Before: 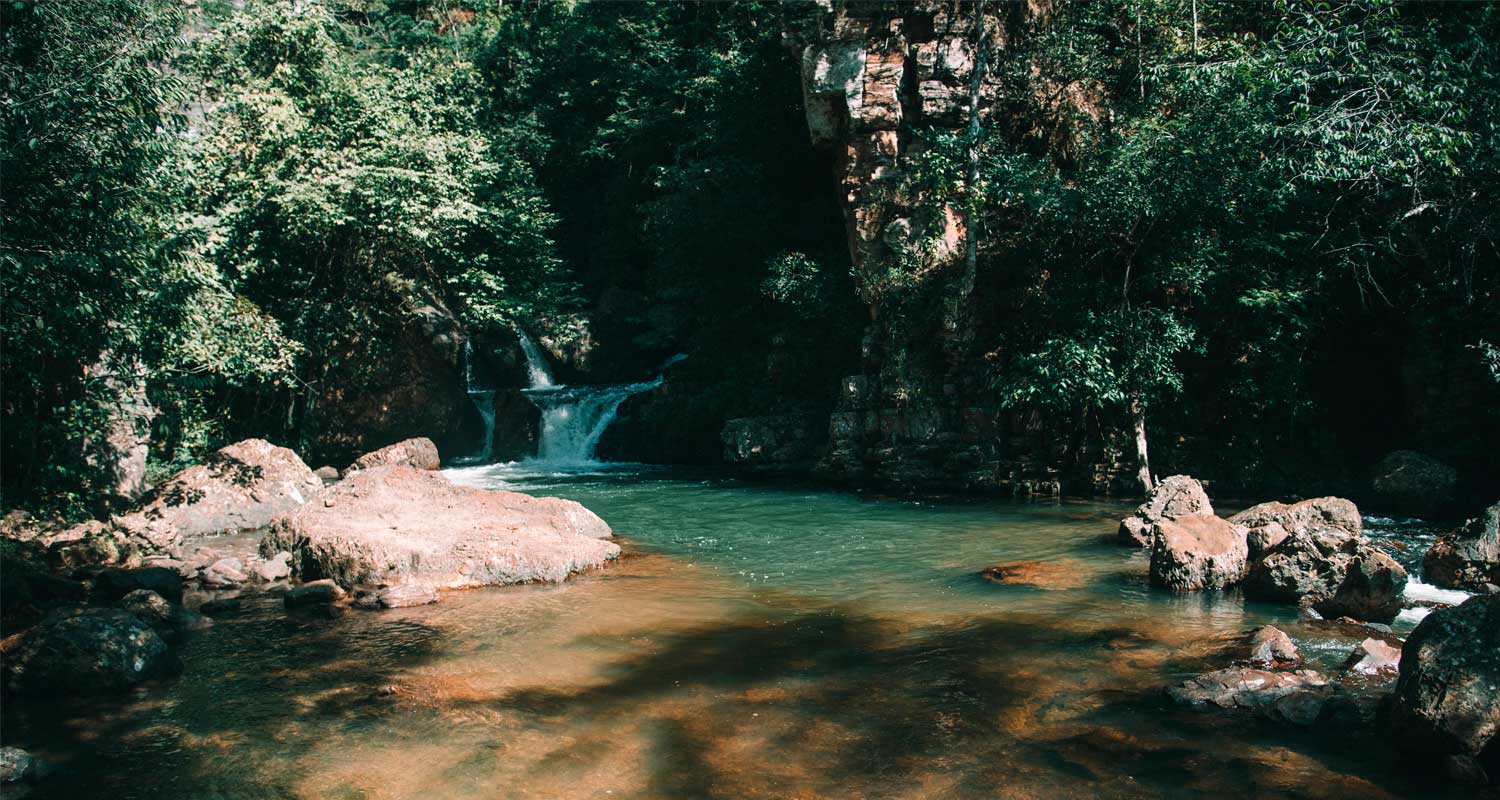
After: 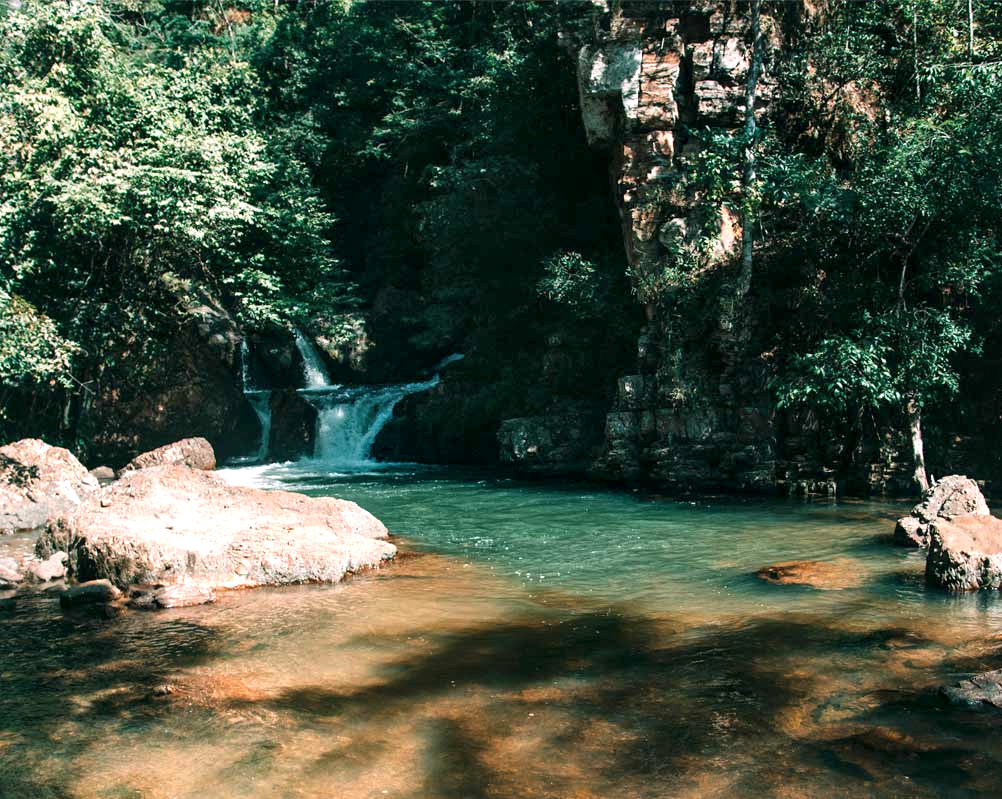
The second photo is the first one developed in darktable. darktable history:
exposure: black level correction 0, exposure 0.399 EV, compensate highlight preservation false
local contrast: mode bilateral grid, contrast 20, coarseness 50, detail 150%, midtone range 0.2
crop and rotate: left 15.051%, right 18.143%
